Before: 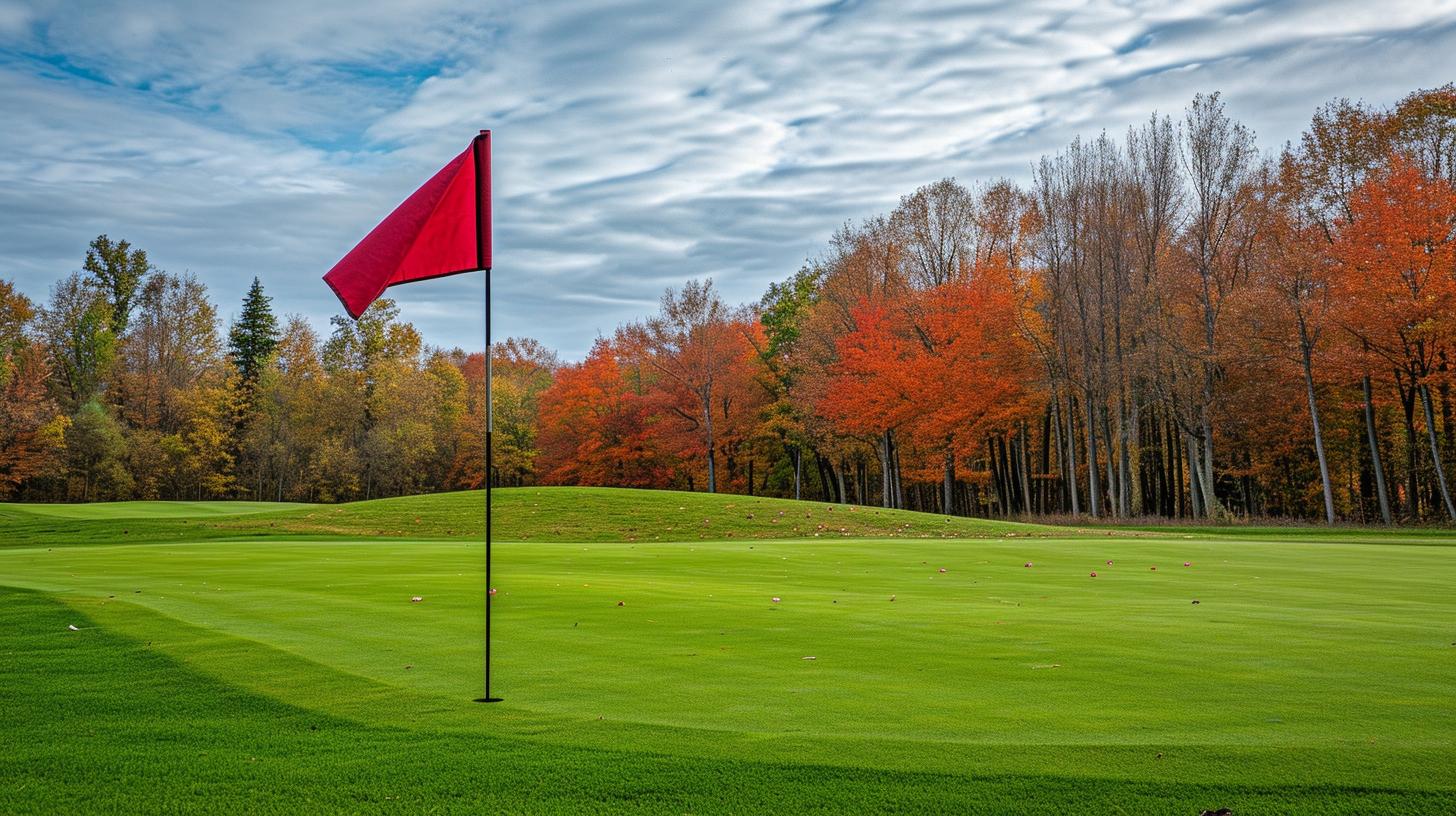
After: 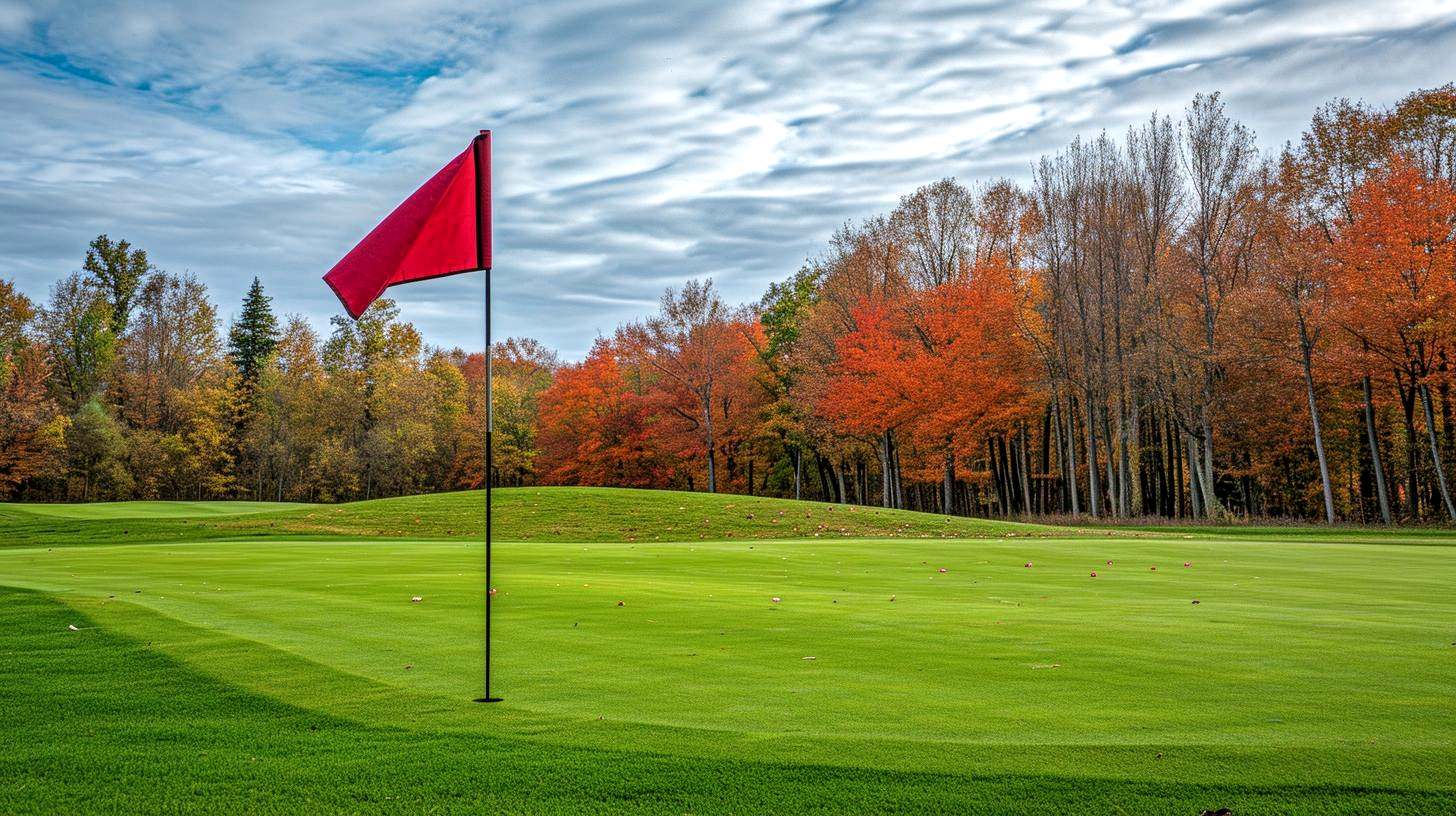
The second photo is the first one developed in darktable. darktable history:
exposure: exposure 0.197 EV, compensate highlight preservation false
local contrast: on, module defaults
